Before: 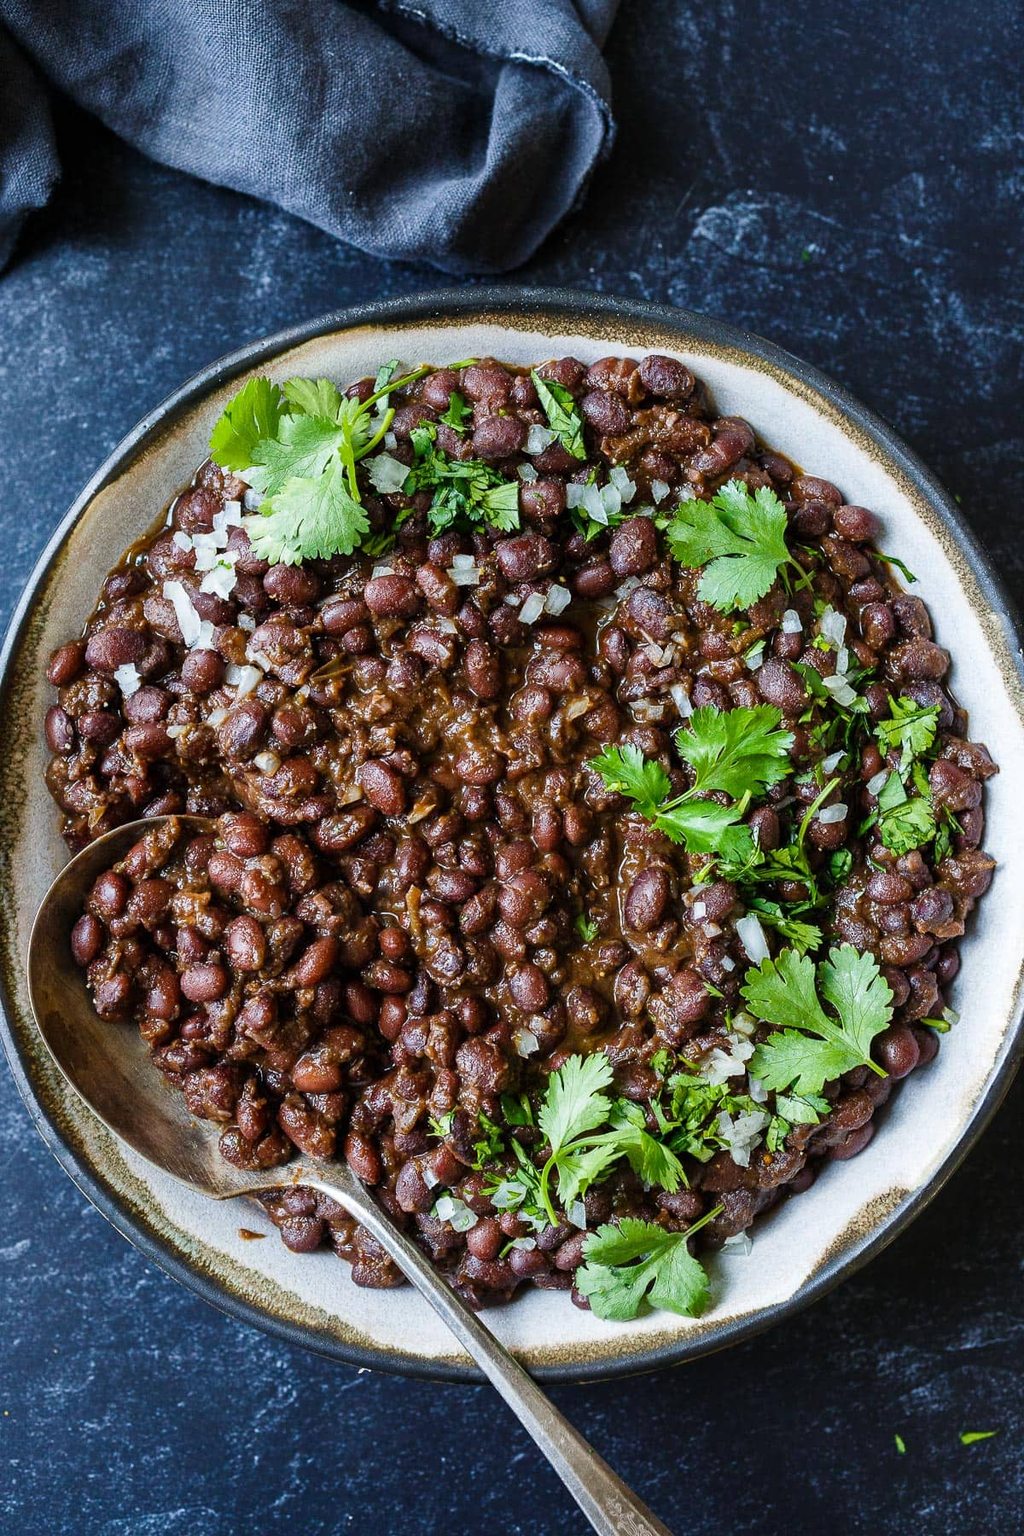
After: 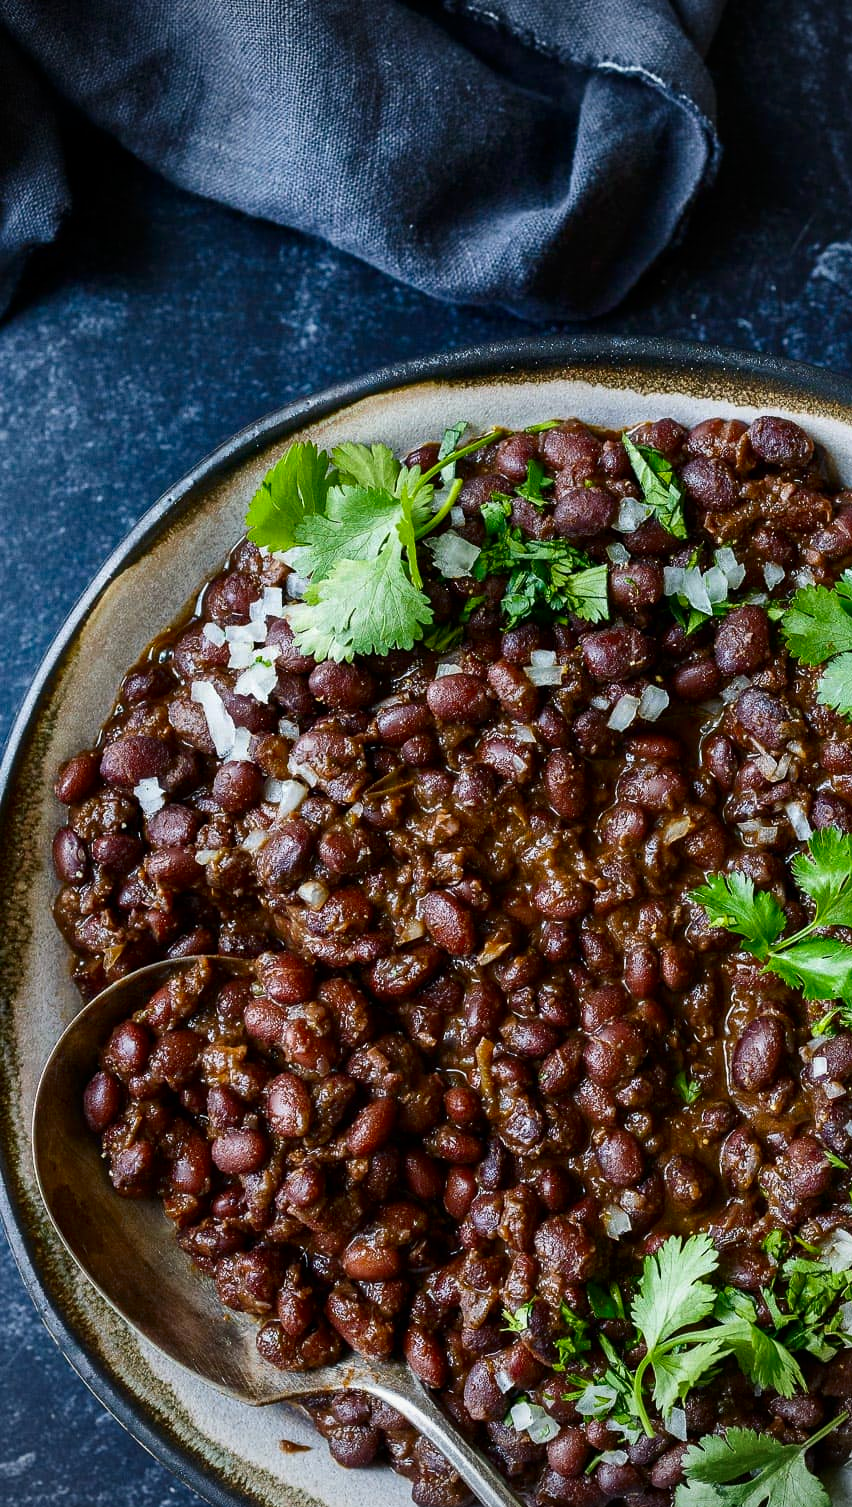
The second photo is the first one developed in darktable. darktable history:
vignetting: fall-off radius 61.16%
crop: right 28.959%, bottom 16.251%
contrast brightness saturation: contrast 0.065, brightness -0.129, saturation 0.065
